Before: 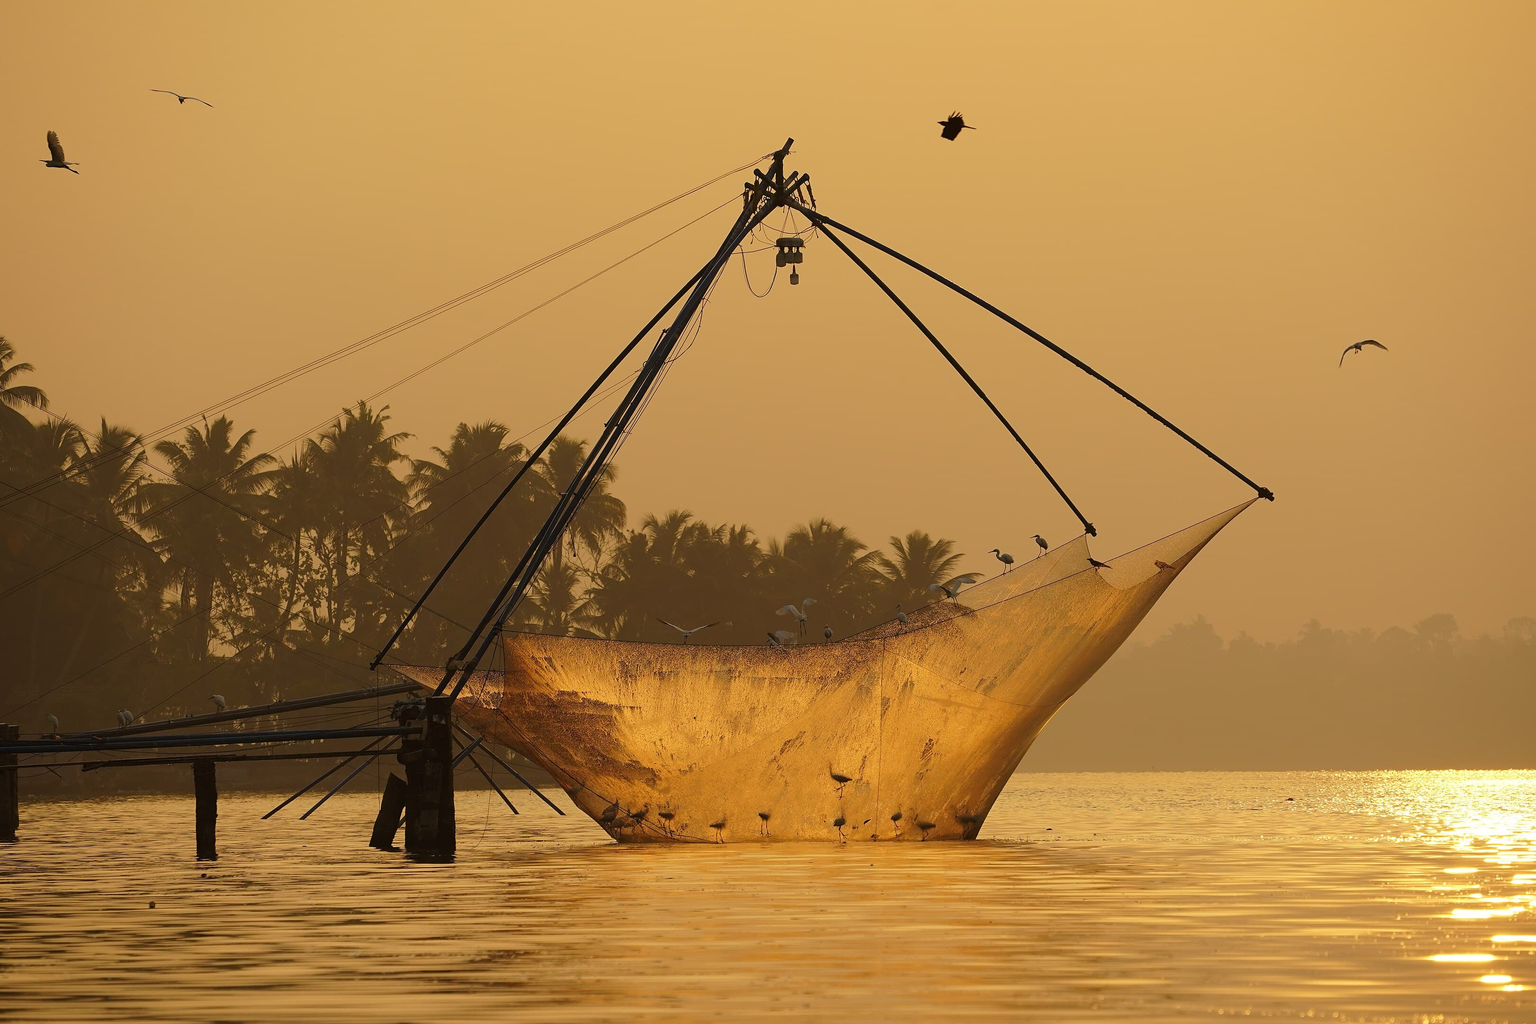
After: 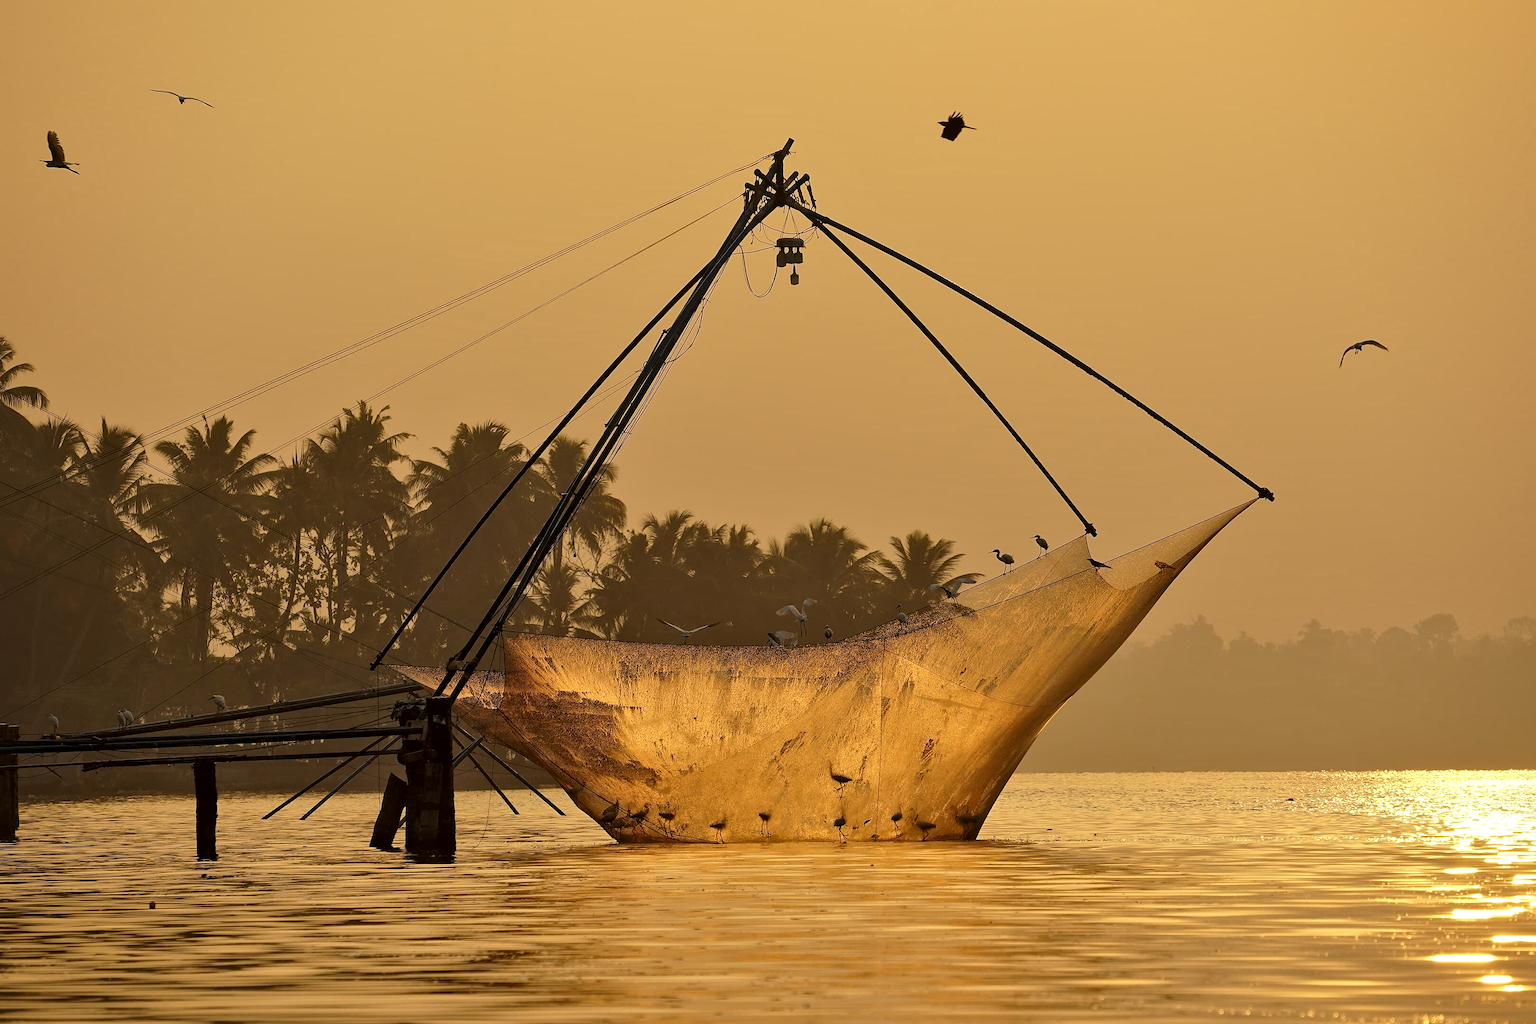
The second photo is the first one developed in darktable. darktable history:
local contrast: mode bilateral grid, contrast 26, coarseness 60, detail 152%, midtone range 0.2
